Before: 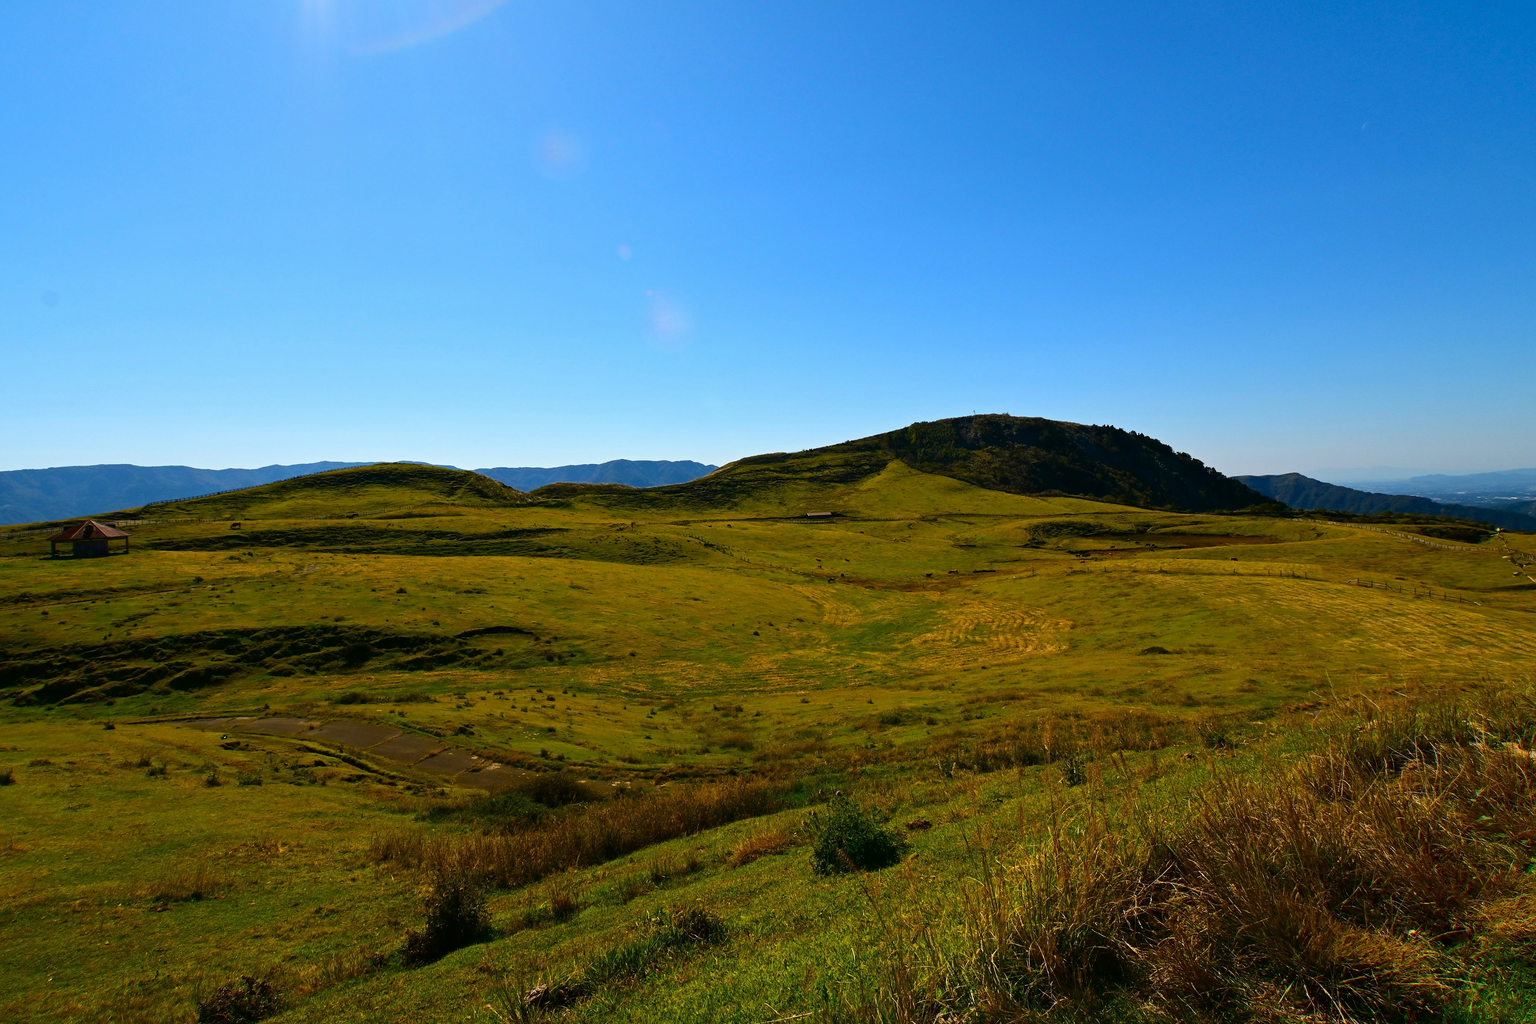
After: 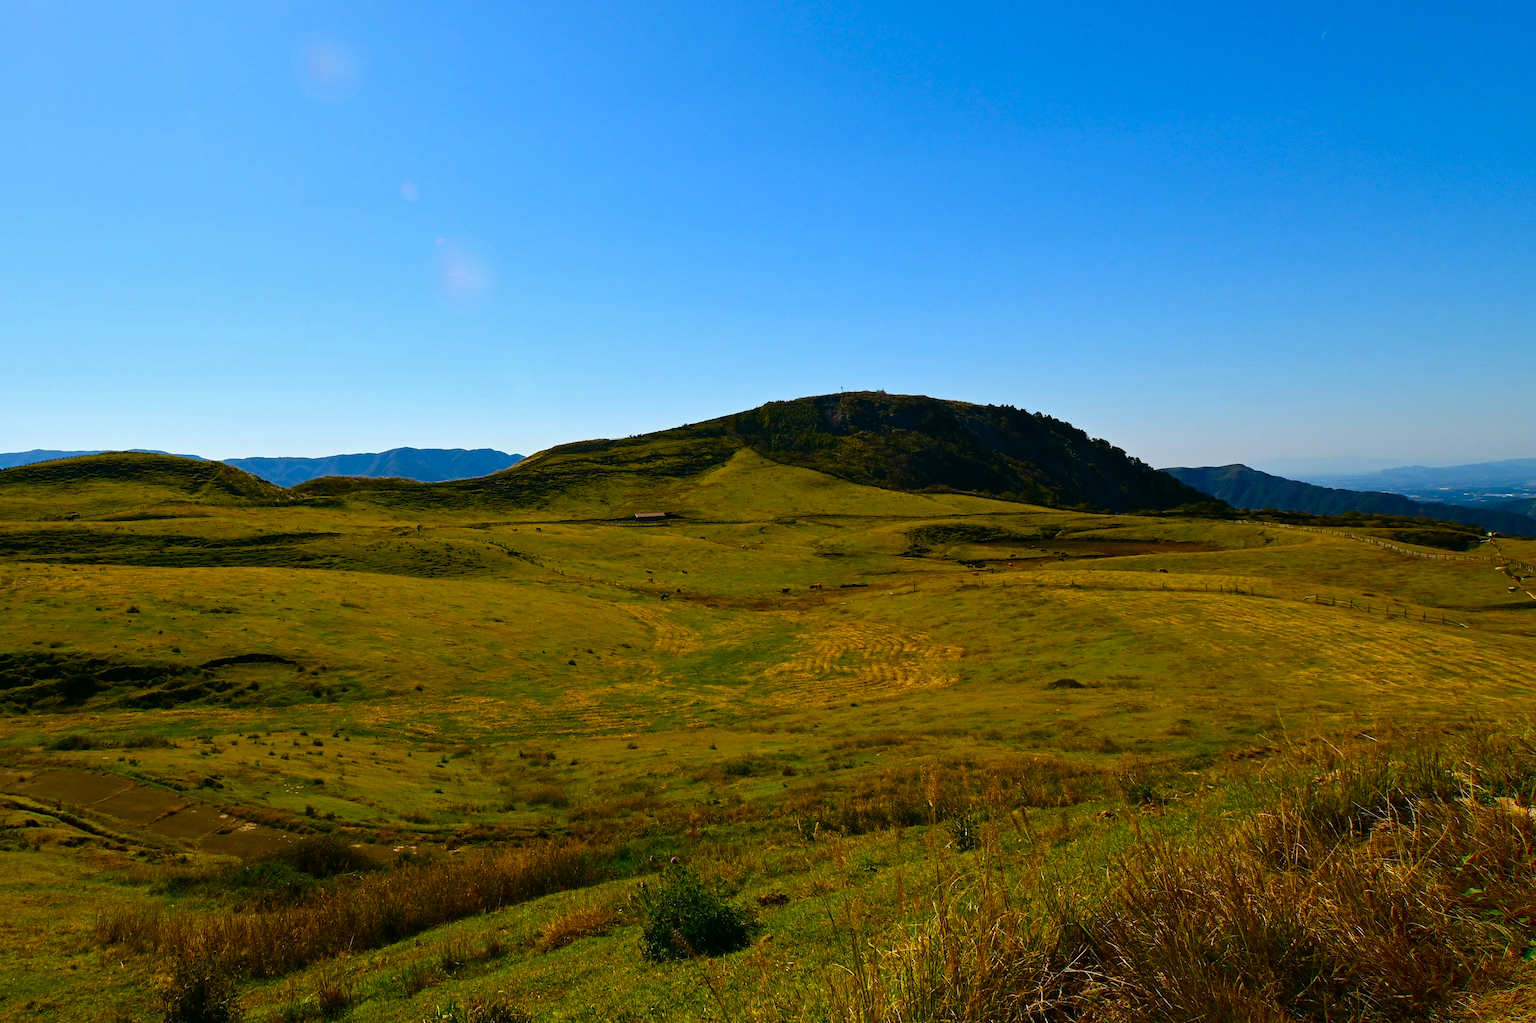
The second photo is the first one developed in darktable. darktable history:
crop: left 19.159%, top 9.58%, bottom 9.58%
color balance rgb: perceptual saturation grading › global saturation 20%, perceptual saturation grading › highlights -25%, perceptual saturation grading › shadows 25%
